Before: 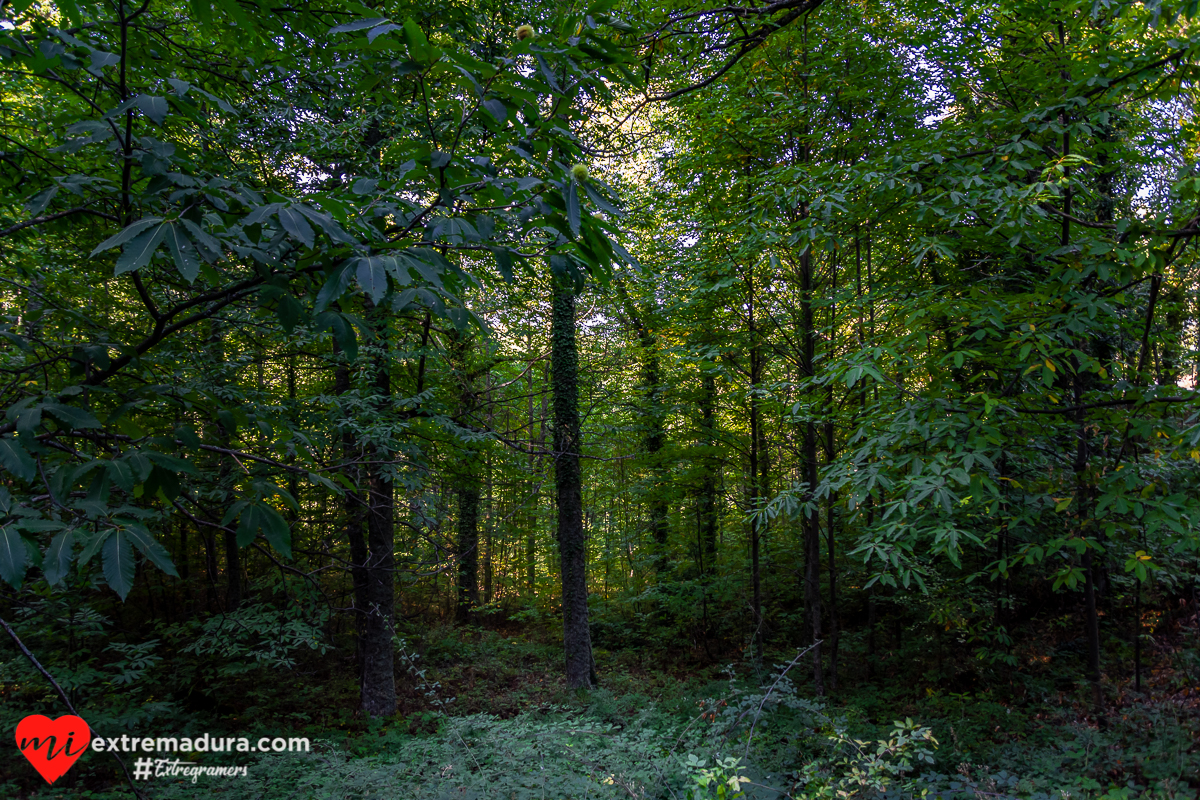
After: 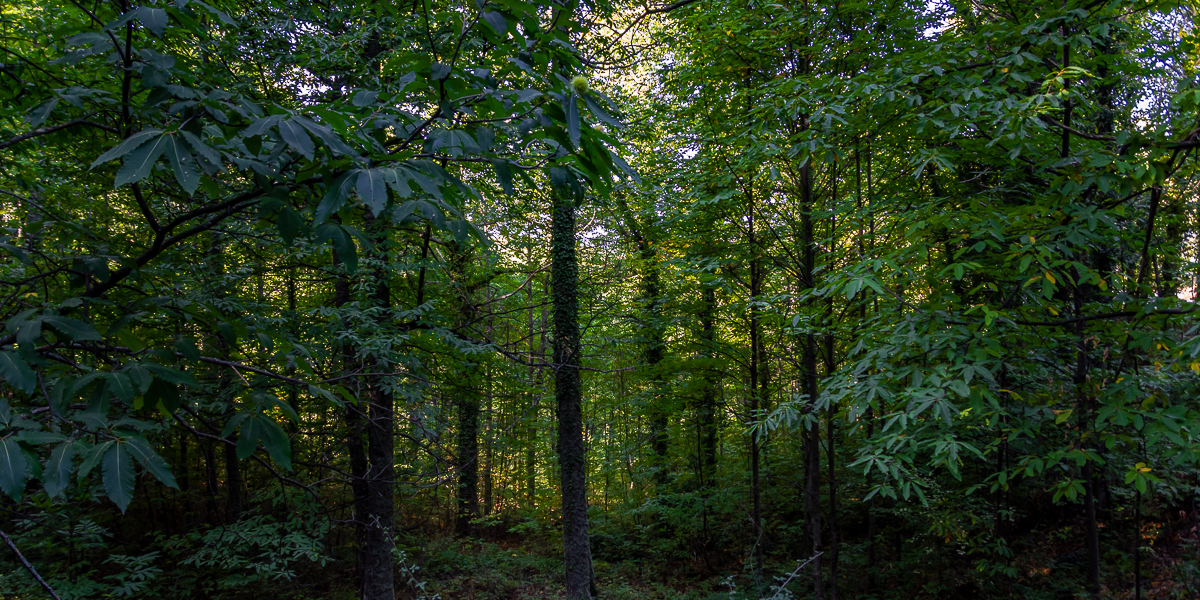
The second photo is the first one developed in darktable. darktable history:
crop: top 11.051%, bottom 13.935%
